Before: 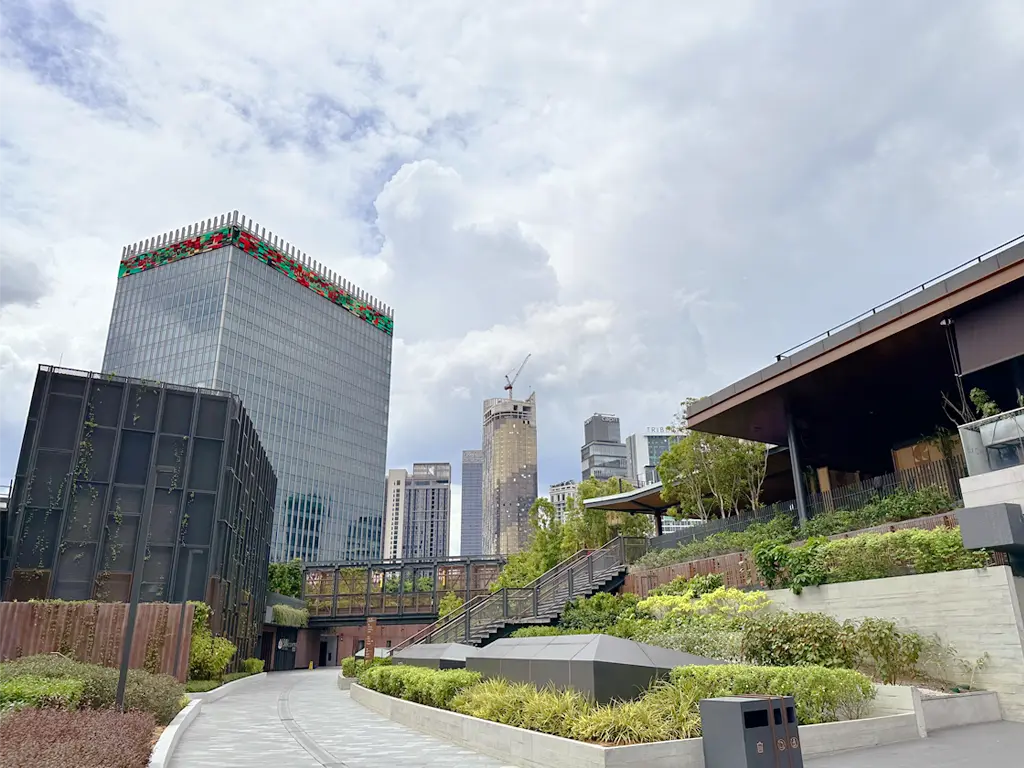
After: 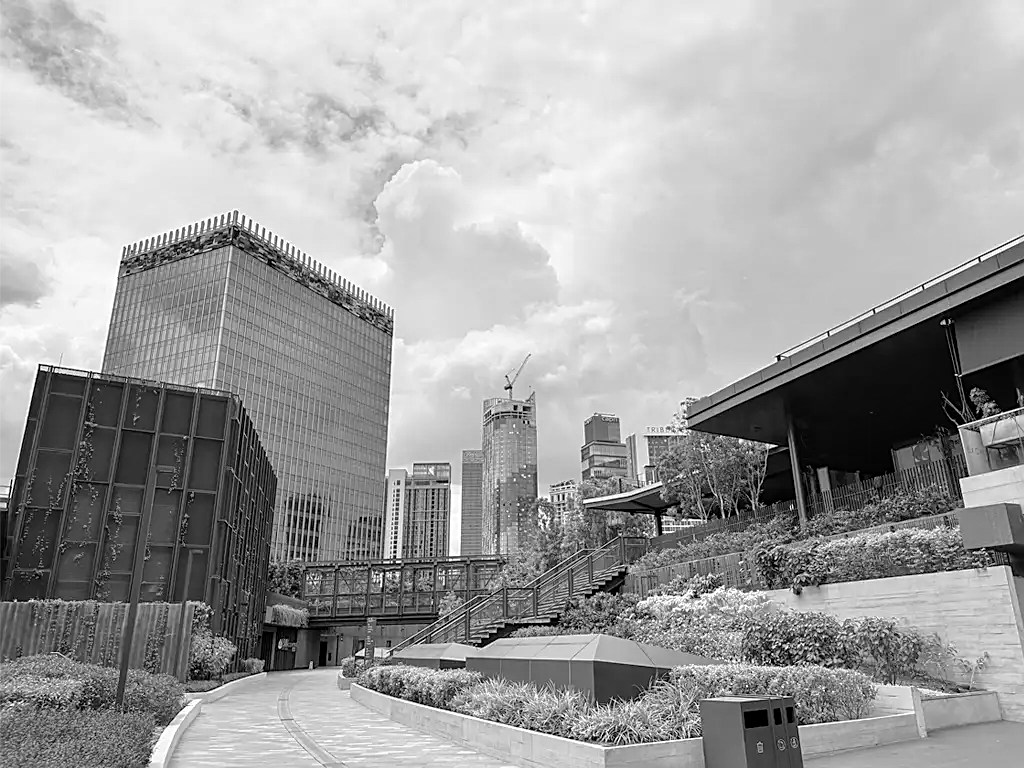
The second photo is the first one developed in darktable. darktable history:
color correction: highlights a* -3.28, highlights b* -6.24, shadows a* 3.1, shadows b* 5.19
local contrast: on, module defaults
monochrome: a 16.01, b -2.65, highlights 0.52
sharpen: on, module defaults
